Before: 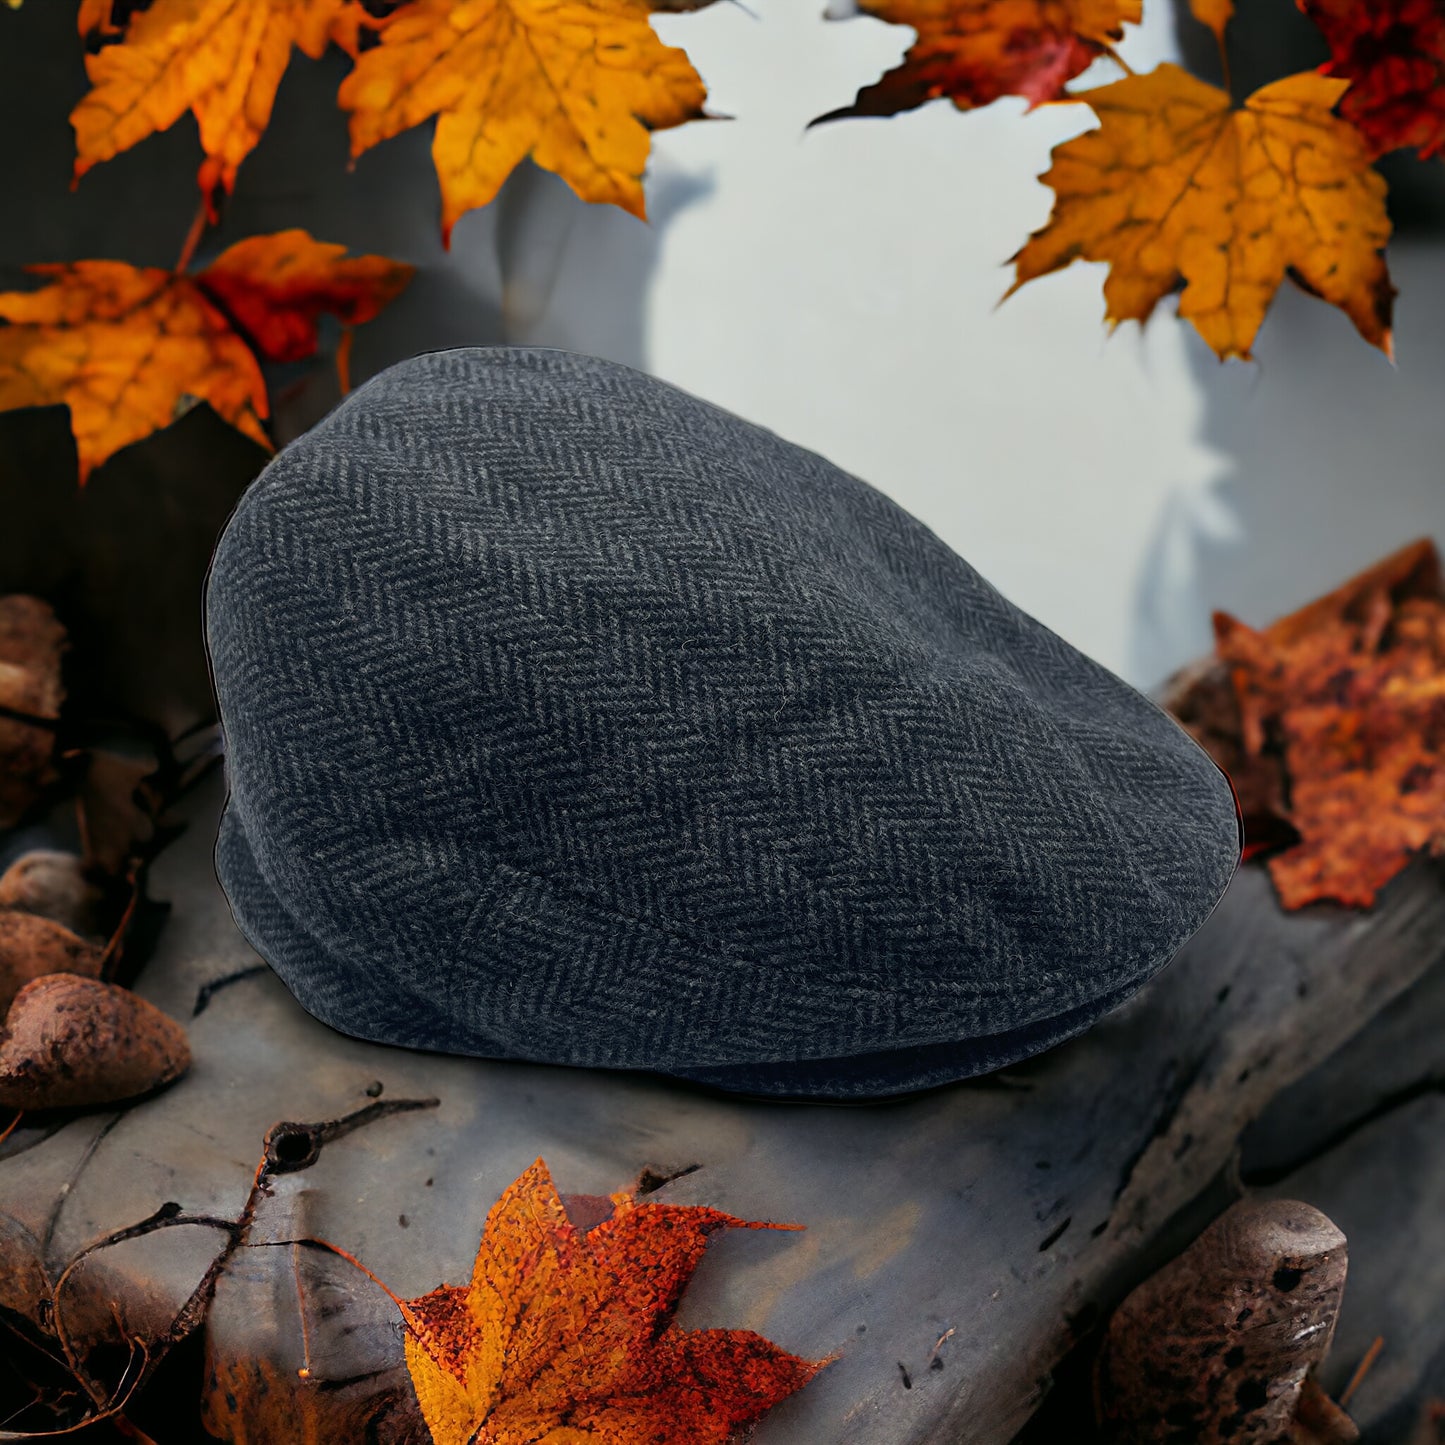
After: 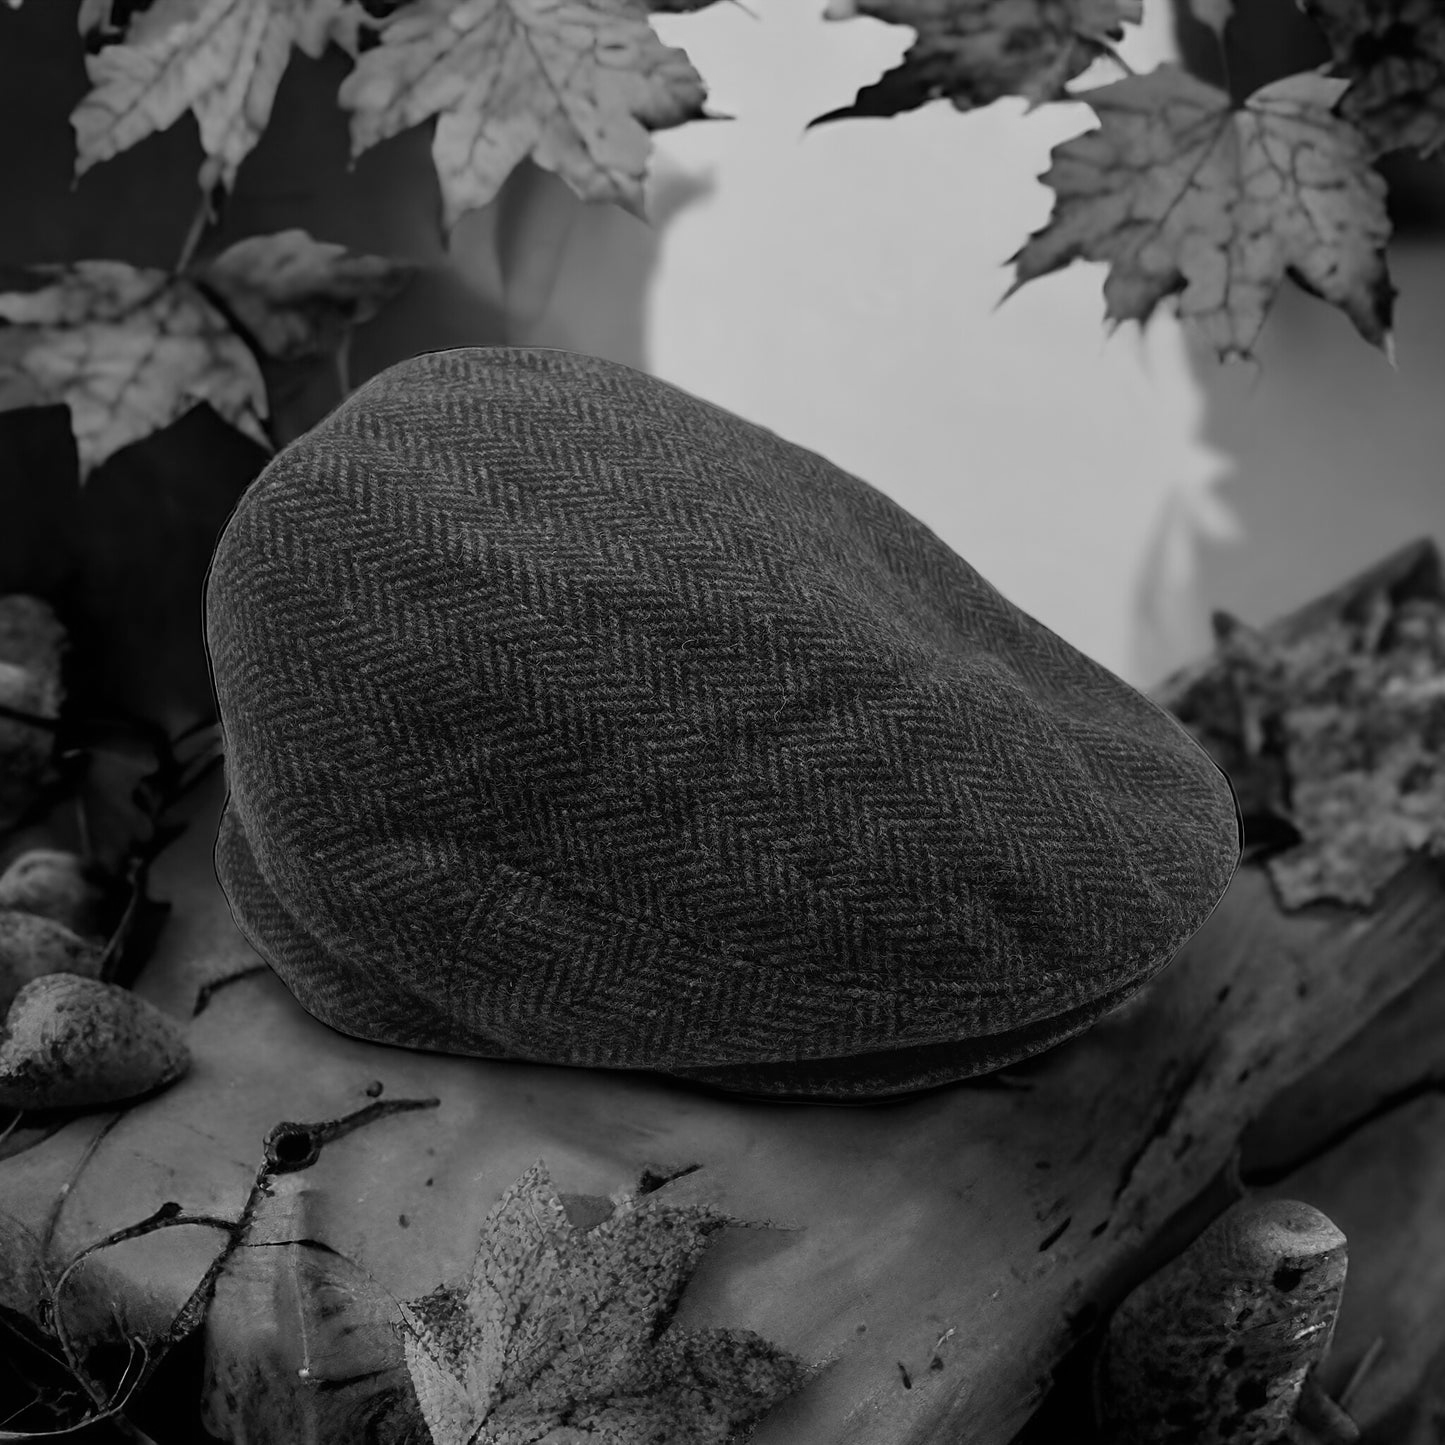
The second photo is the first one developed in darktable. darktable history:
monochrome: a -92.57, b 58.91
color correction: highlights a* 40, highlights b* 40, saturation 0.69
